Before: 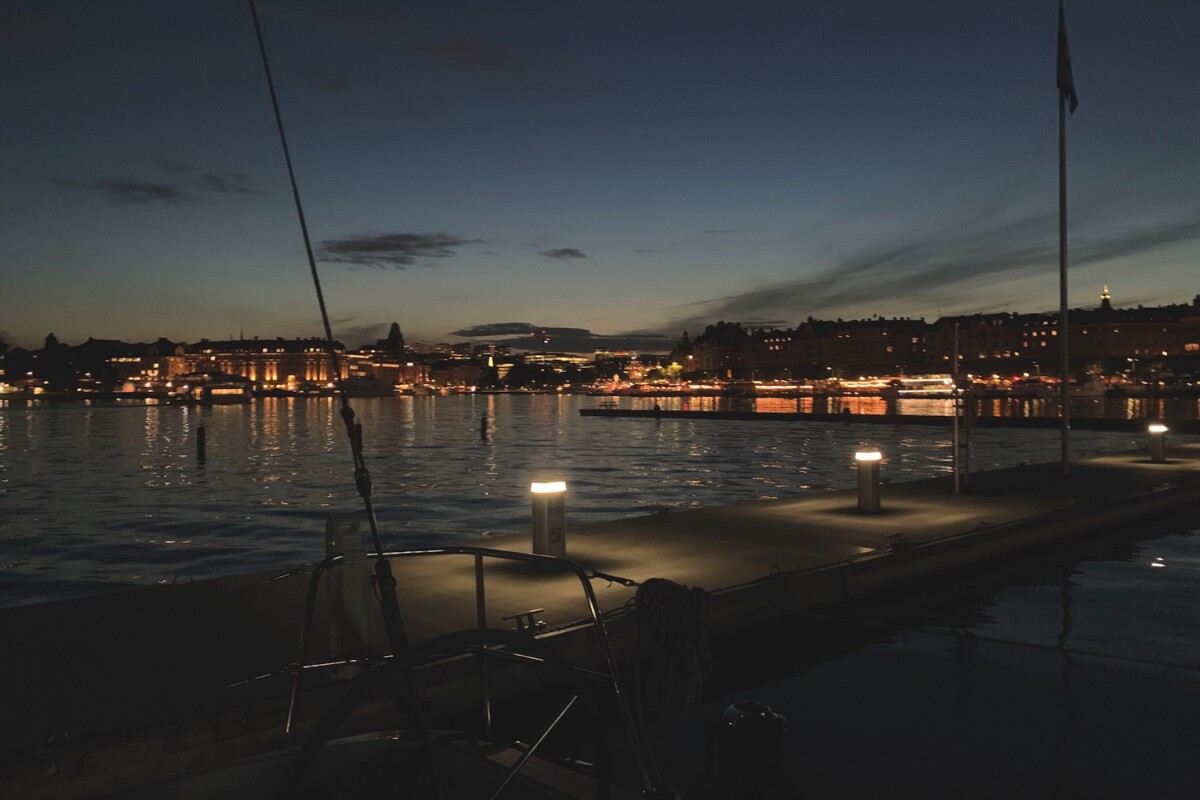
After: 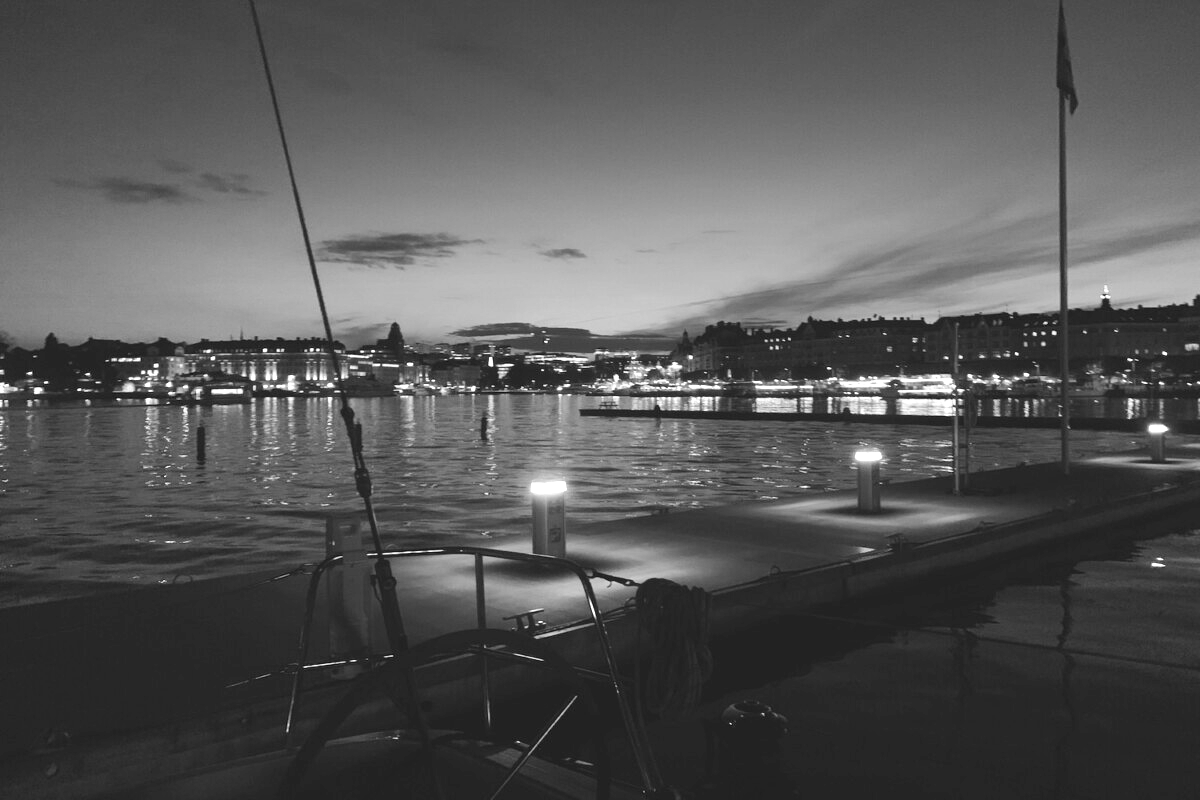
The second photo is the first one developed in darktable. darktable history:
monochrome: a 32, b 64, size 2.3
exposure: black level correction 0, exposure 0.7 EV, compensate exposure bias true, compensate highlight preservation false
tone equalizer: -8 EV -0.417 EV, -7 EV -0.389 EV, -6 EV -0.333 EV, -5 EV -0.222 EV, -3 EV 0.222 EV, -2 EV 0.333 EV, -1 EV 0.389 EV, +0 EV 0.417 EV, edges refinement/feathering 500, mask exposure compensation -1.57 EV, preserve details no
